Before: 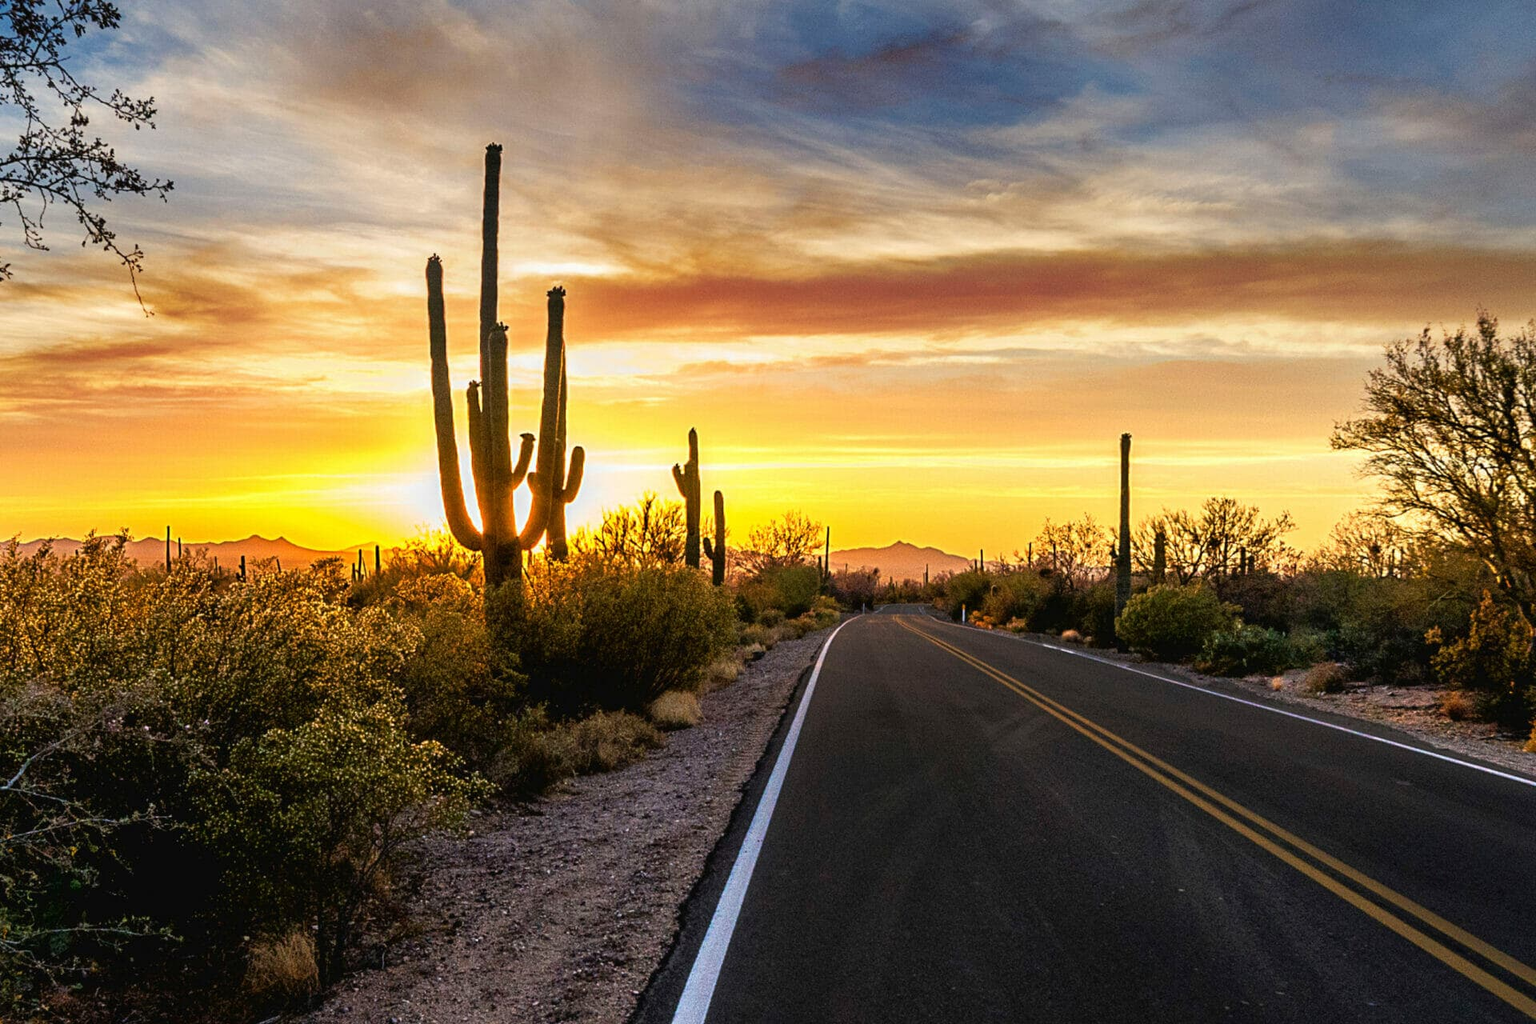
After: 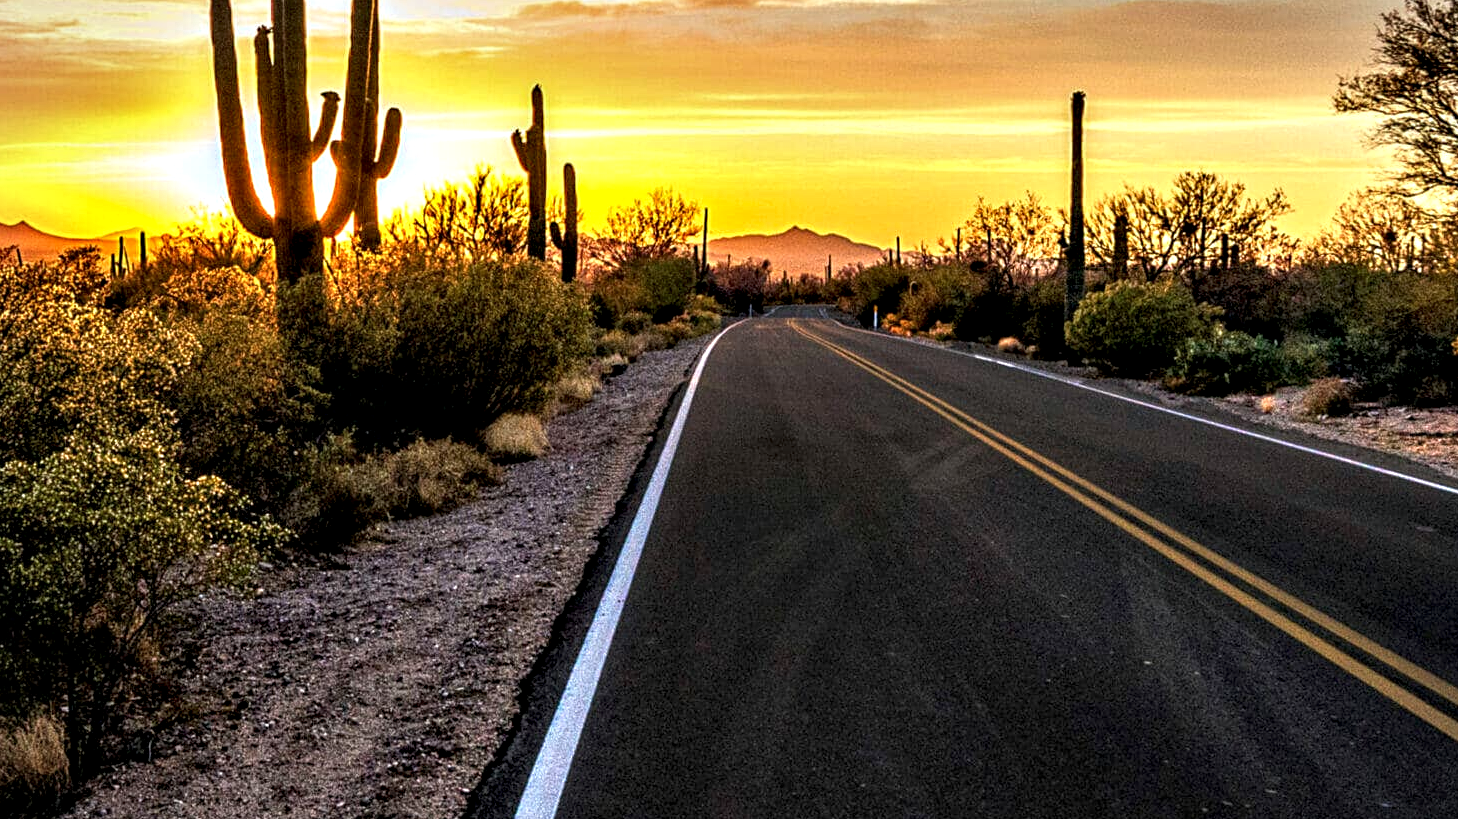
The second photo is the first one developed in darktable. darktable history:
contrast equalizer: y [[0.6 ×6], [0.55 ×6], [0 ×6], [0 ×6], [0 ×6]]
crop and rotate: left 17.176%, top 35.172%, right 6.862%, bottom 0.789%
local contrast: on, module defaults
vignetting: fall-off start 98.19%, fall-off radius 99.39%, brightness -0.278, width/height ratio 1.424
